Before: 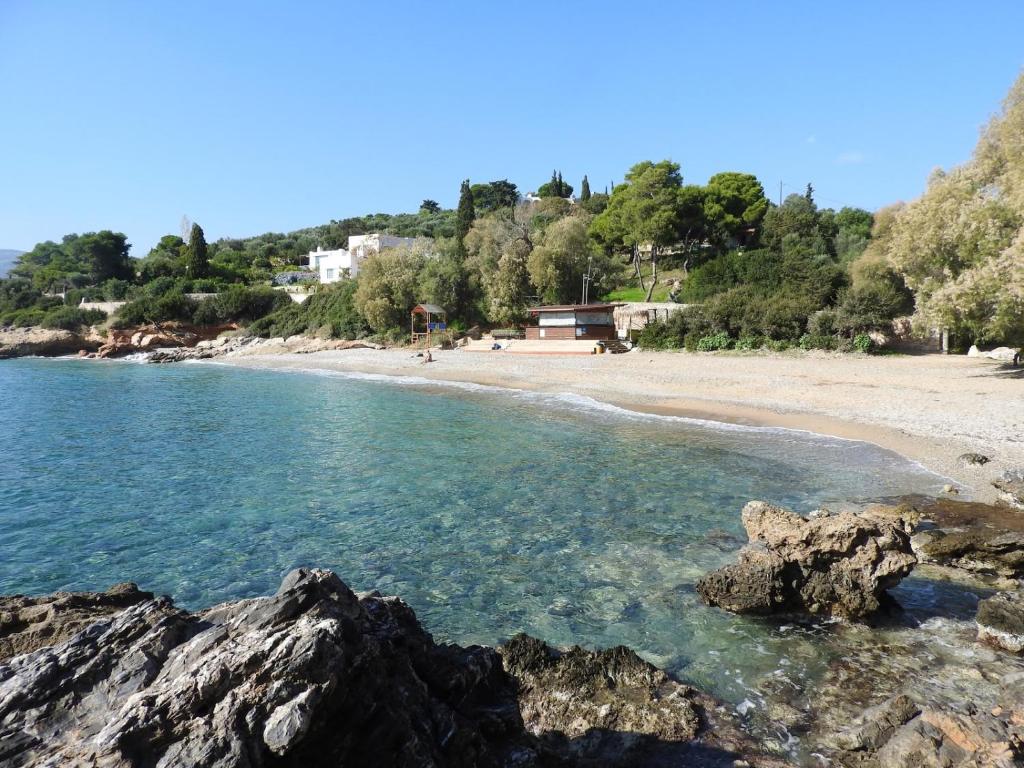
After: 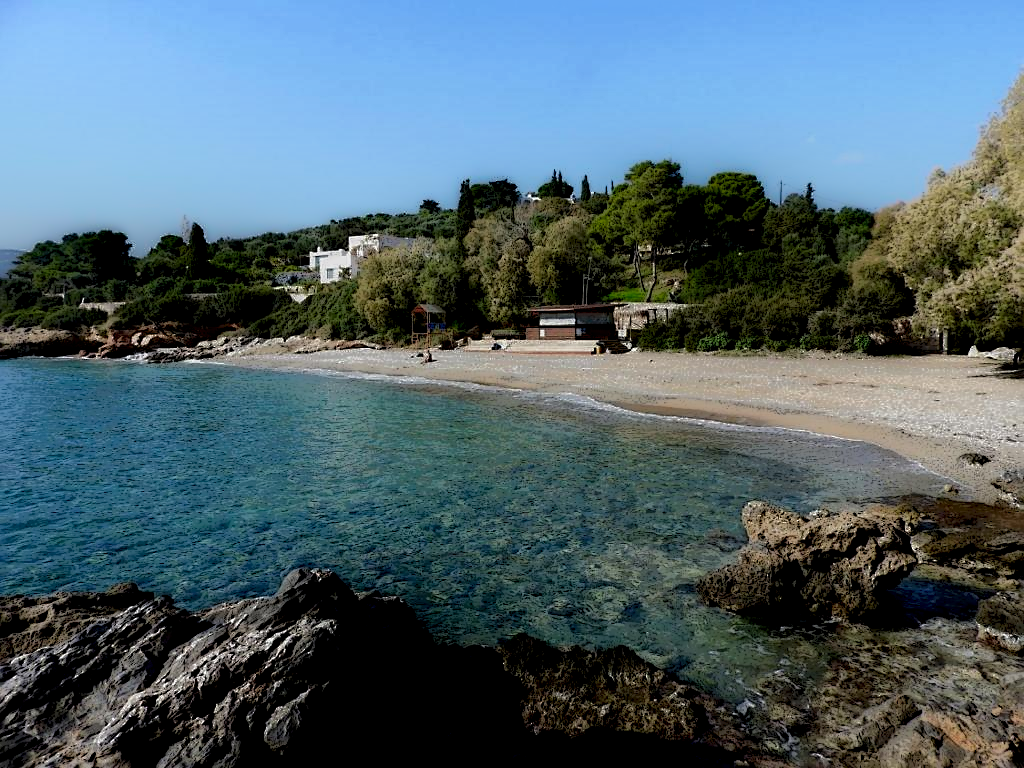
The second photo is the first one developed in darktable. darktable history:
exposure: exposure 0.129 EV, compensate exposure bias true, compensate highlight preservation false
local contrast: highlights 1%, shadows 198%, detail 164%, midtone range 0.008
sharpen: on, module defaults
